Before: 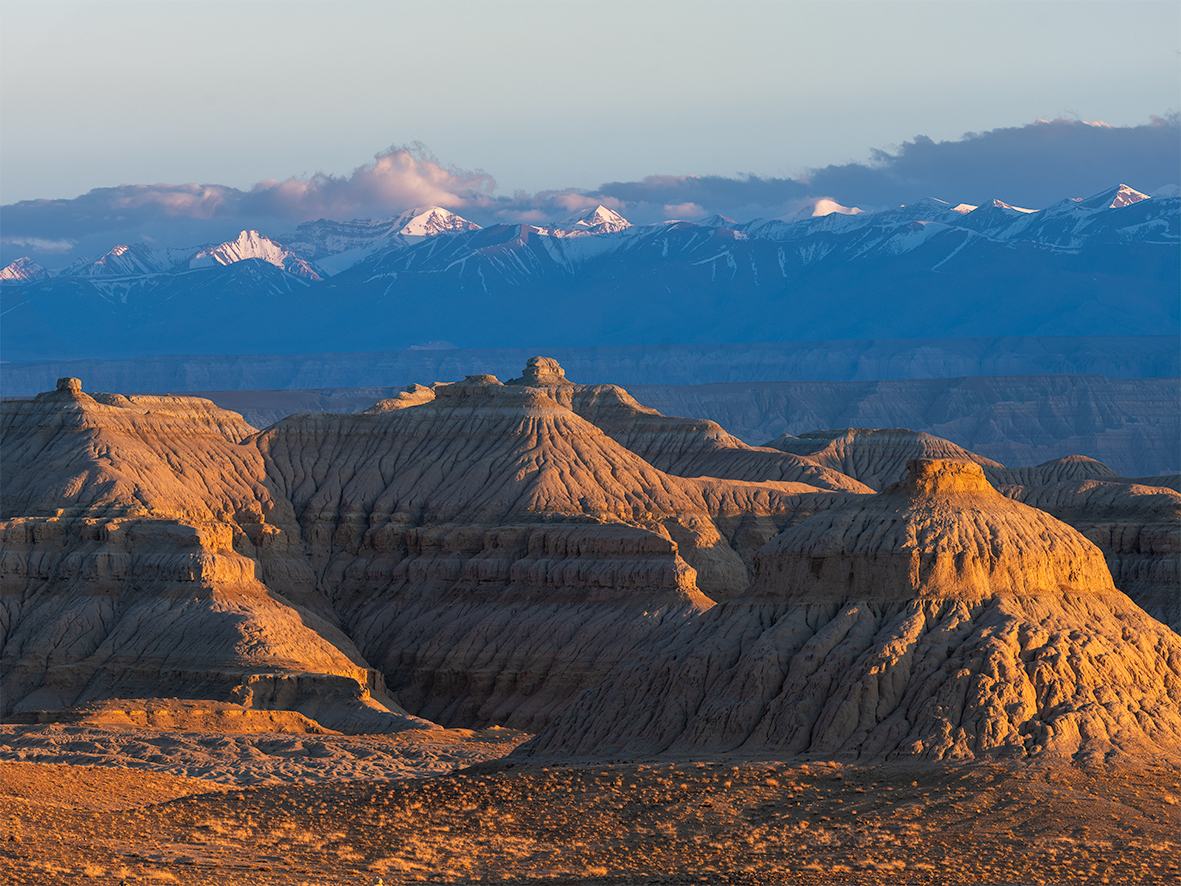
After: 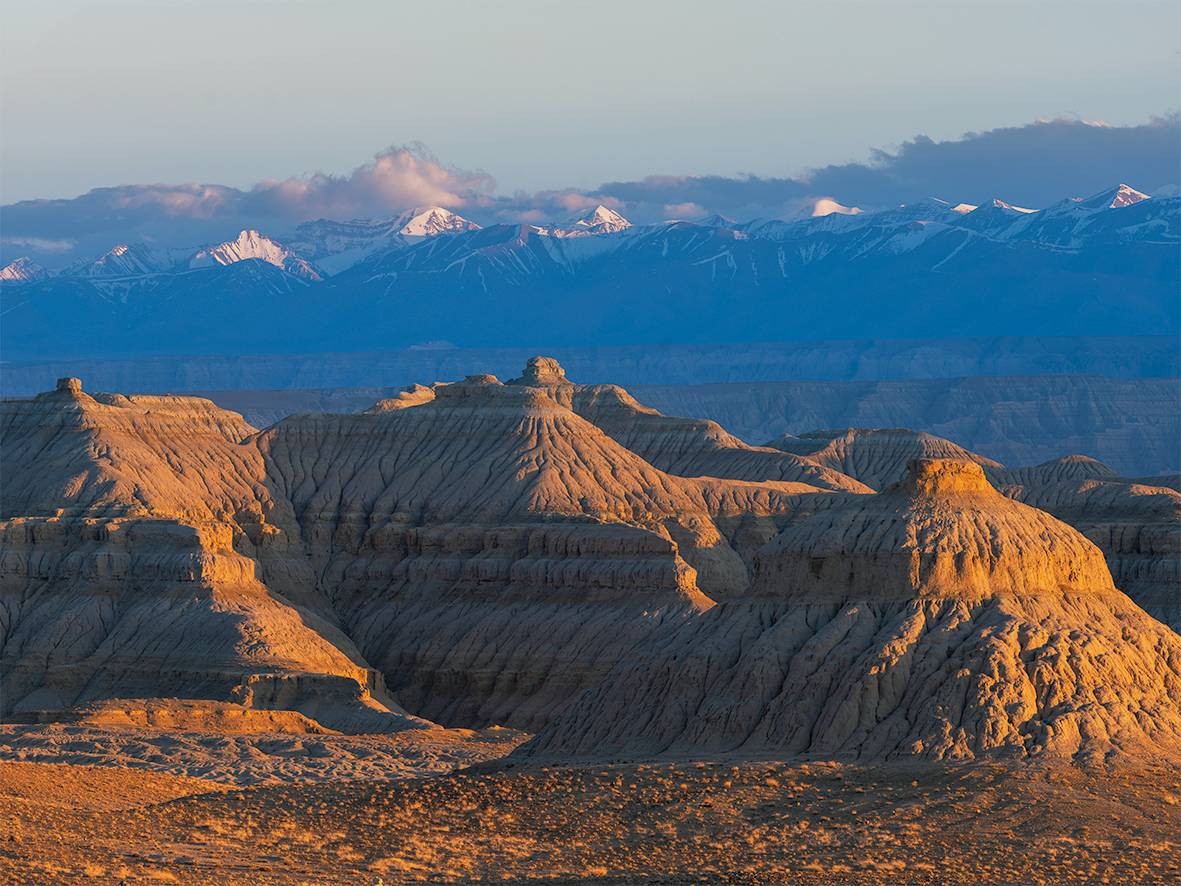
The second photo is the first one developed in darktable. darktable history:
color balance rgb: shadows lift › chroma 2.024%, shadows lift › hue 215.77°, perceptual saturation grading › global saturation -0.097%, contrast -9.759%
